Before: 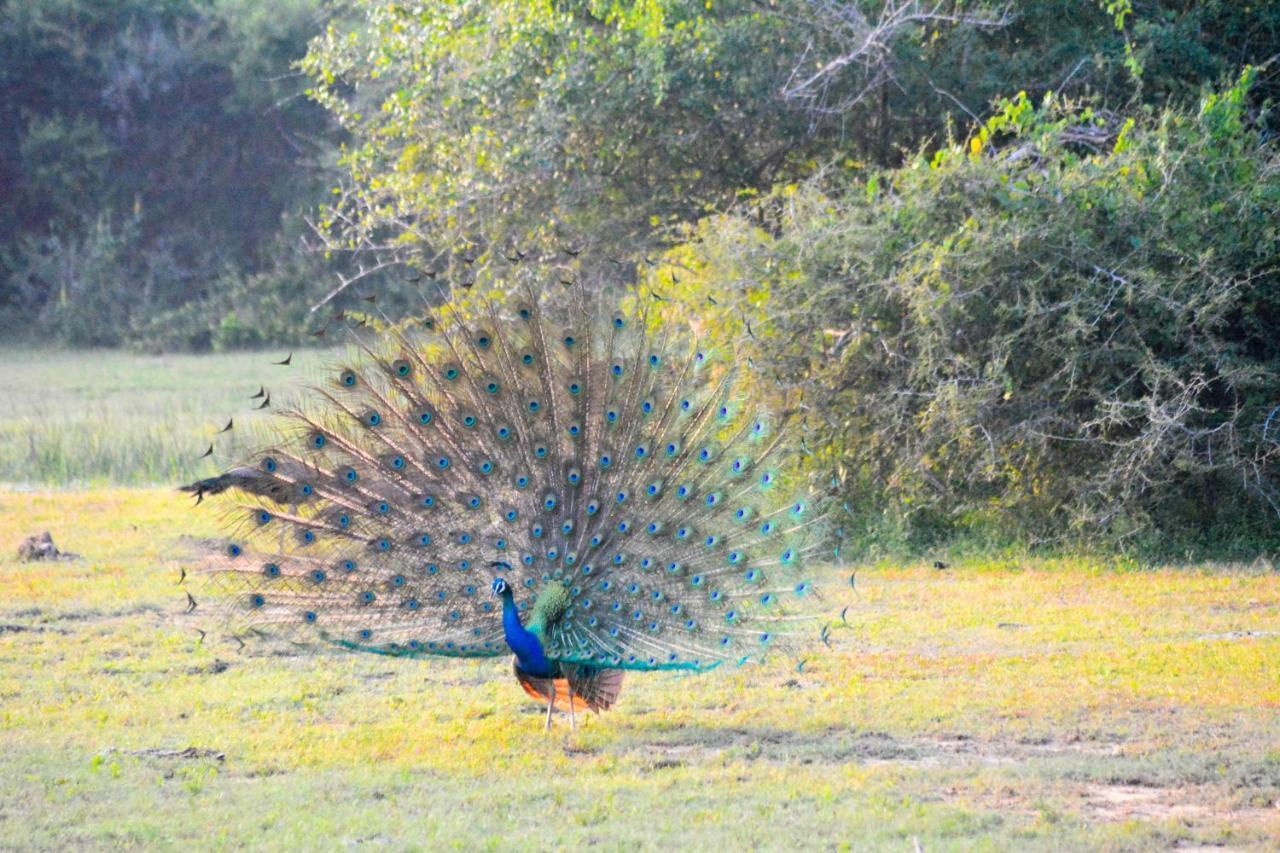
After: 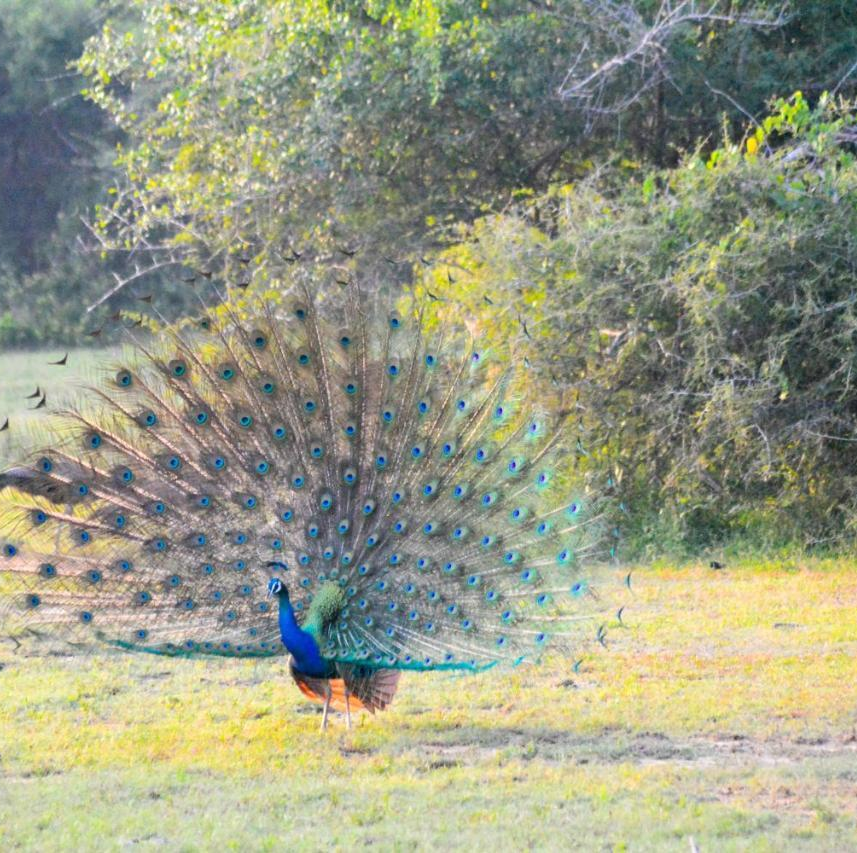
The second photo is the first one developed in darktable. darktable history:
crop and rotate: left 17.558%, right 15.439%
